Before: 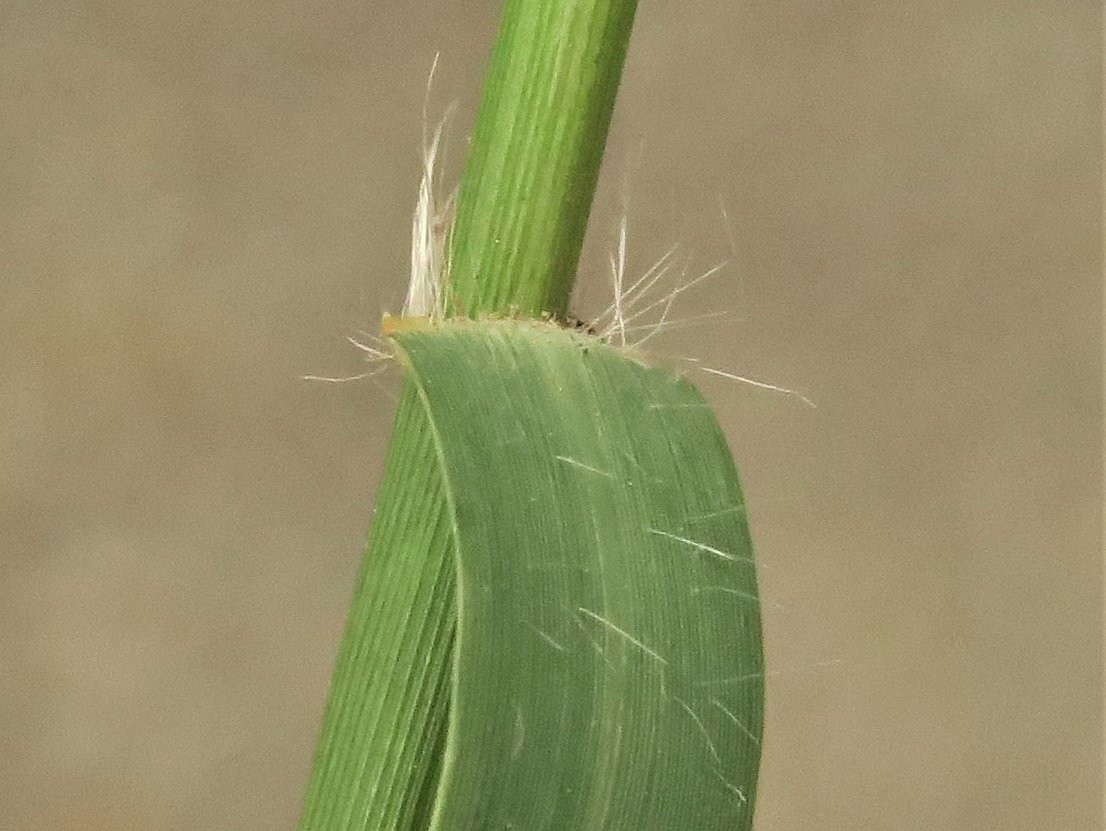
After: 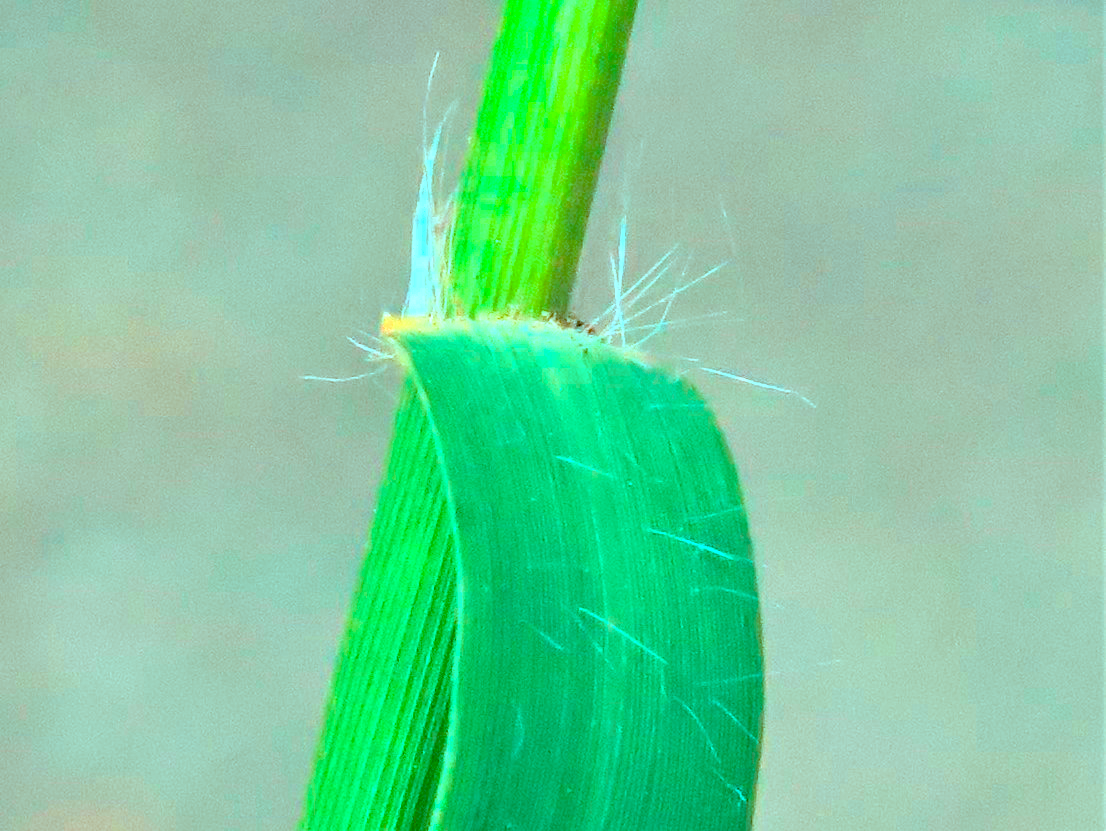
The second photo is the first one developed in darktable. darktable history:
color balance rgb: linear chroma grading › global chroma 0.933%, perceptual saturation grading › global saturation 19.86%, perceptual brilliance grading › global brilliance 2.855%
shadows and highlights: radius 331.94, shadows 53.97, highlights -98.1, compress 94.29%, soften with gaussian
color calibration: output R [1.422, -0.35, -0.252, 0], output G [-0.238, 1.259, -0.084, 0], output B [-0.081, -0.196, 1.58, 0], output brightness [0.49, 0.671, -0.57, 0], illuminant F (fluorescent), F source F9 (Cool White Deluxe 4150 K) – high CRI, x 0.375, y 0.373, temperature 4154.76 K
